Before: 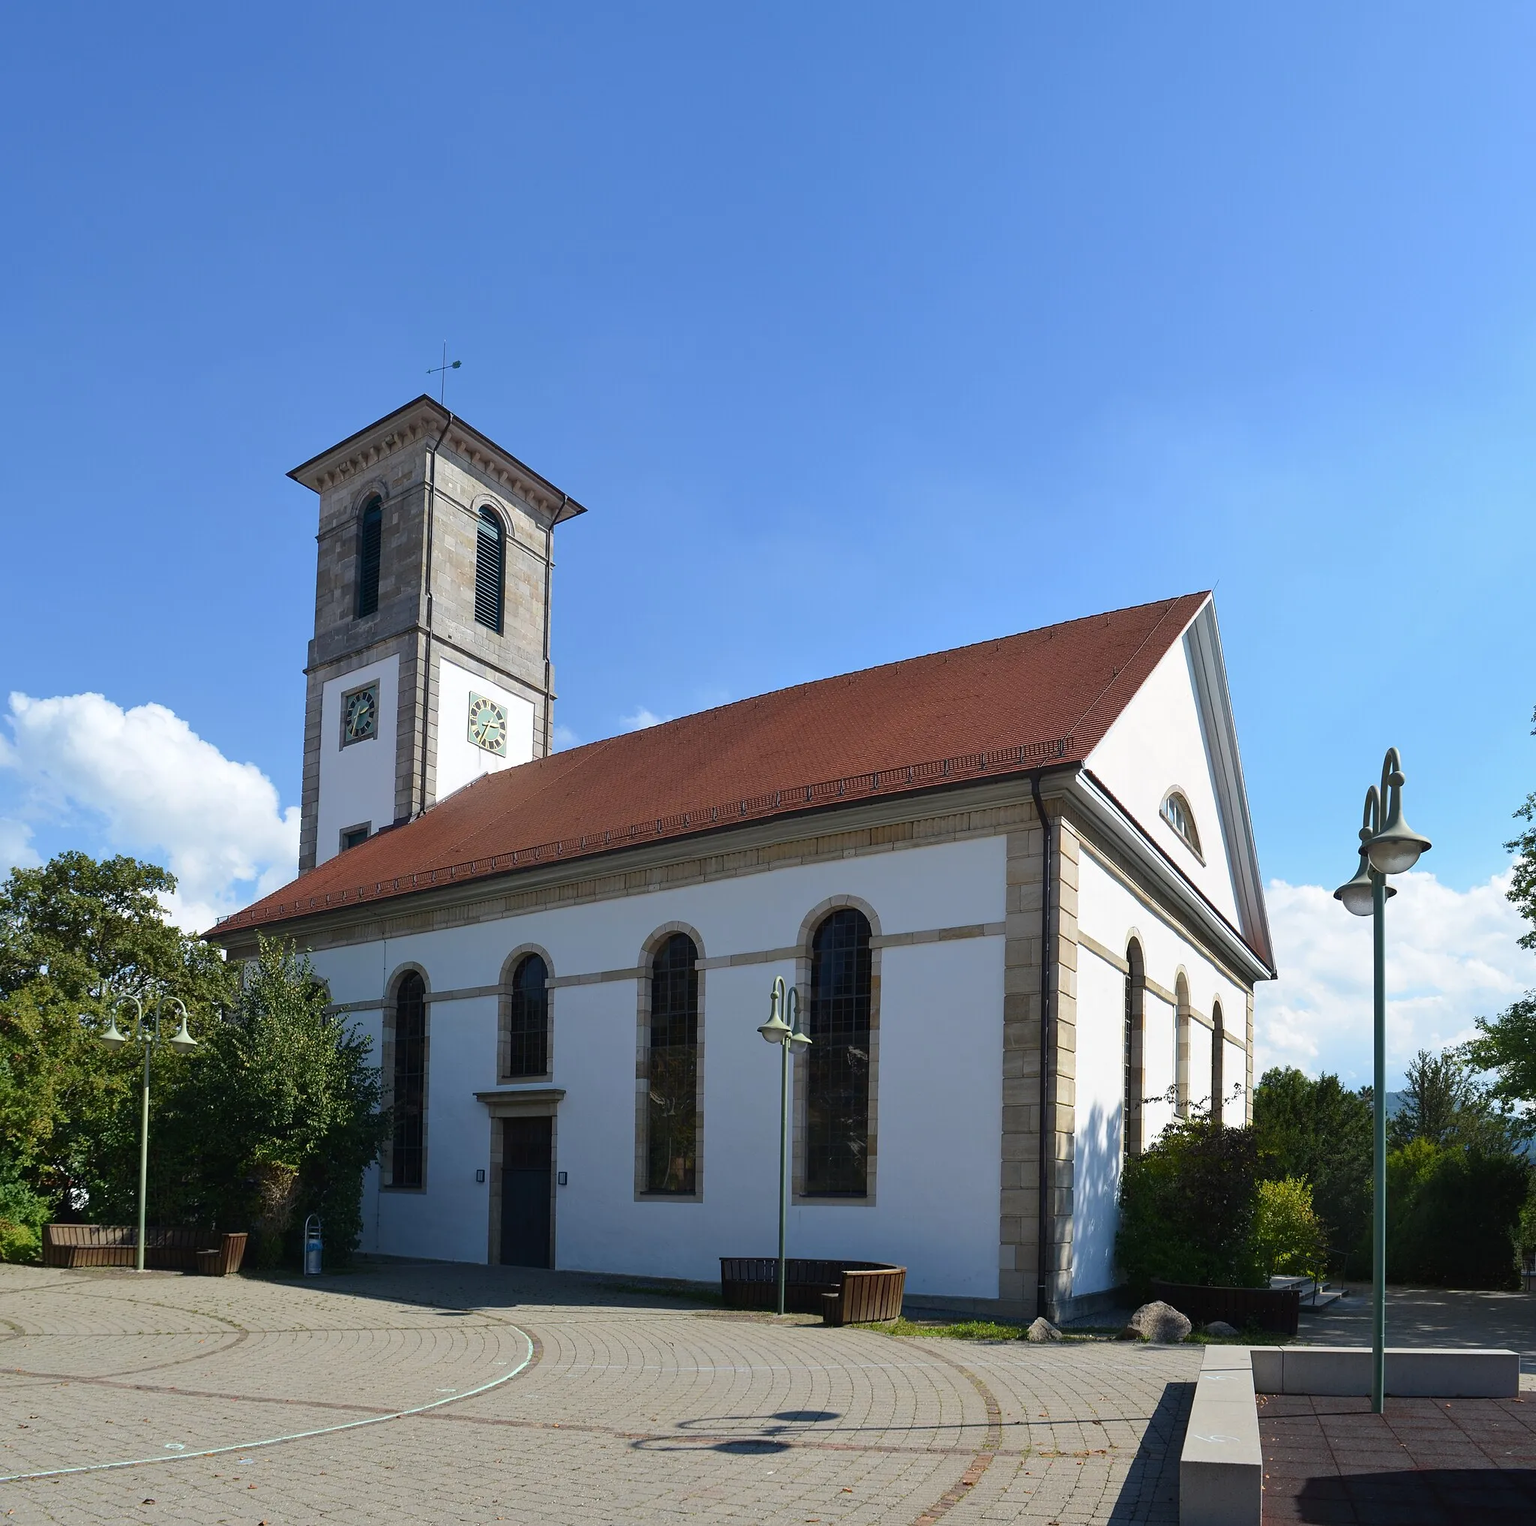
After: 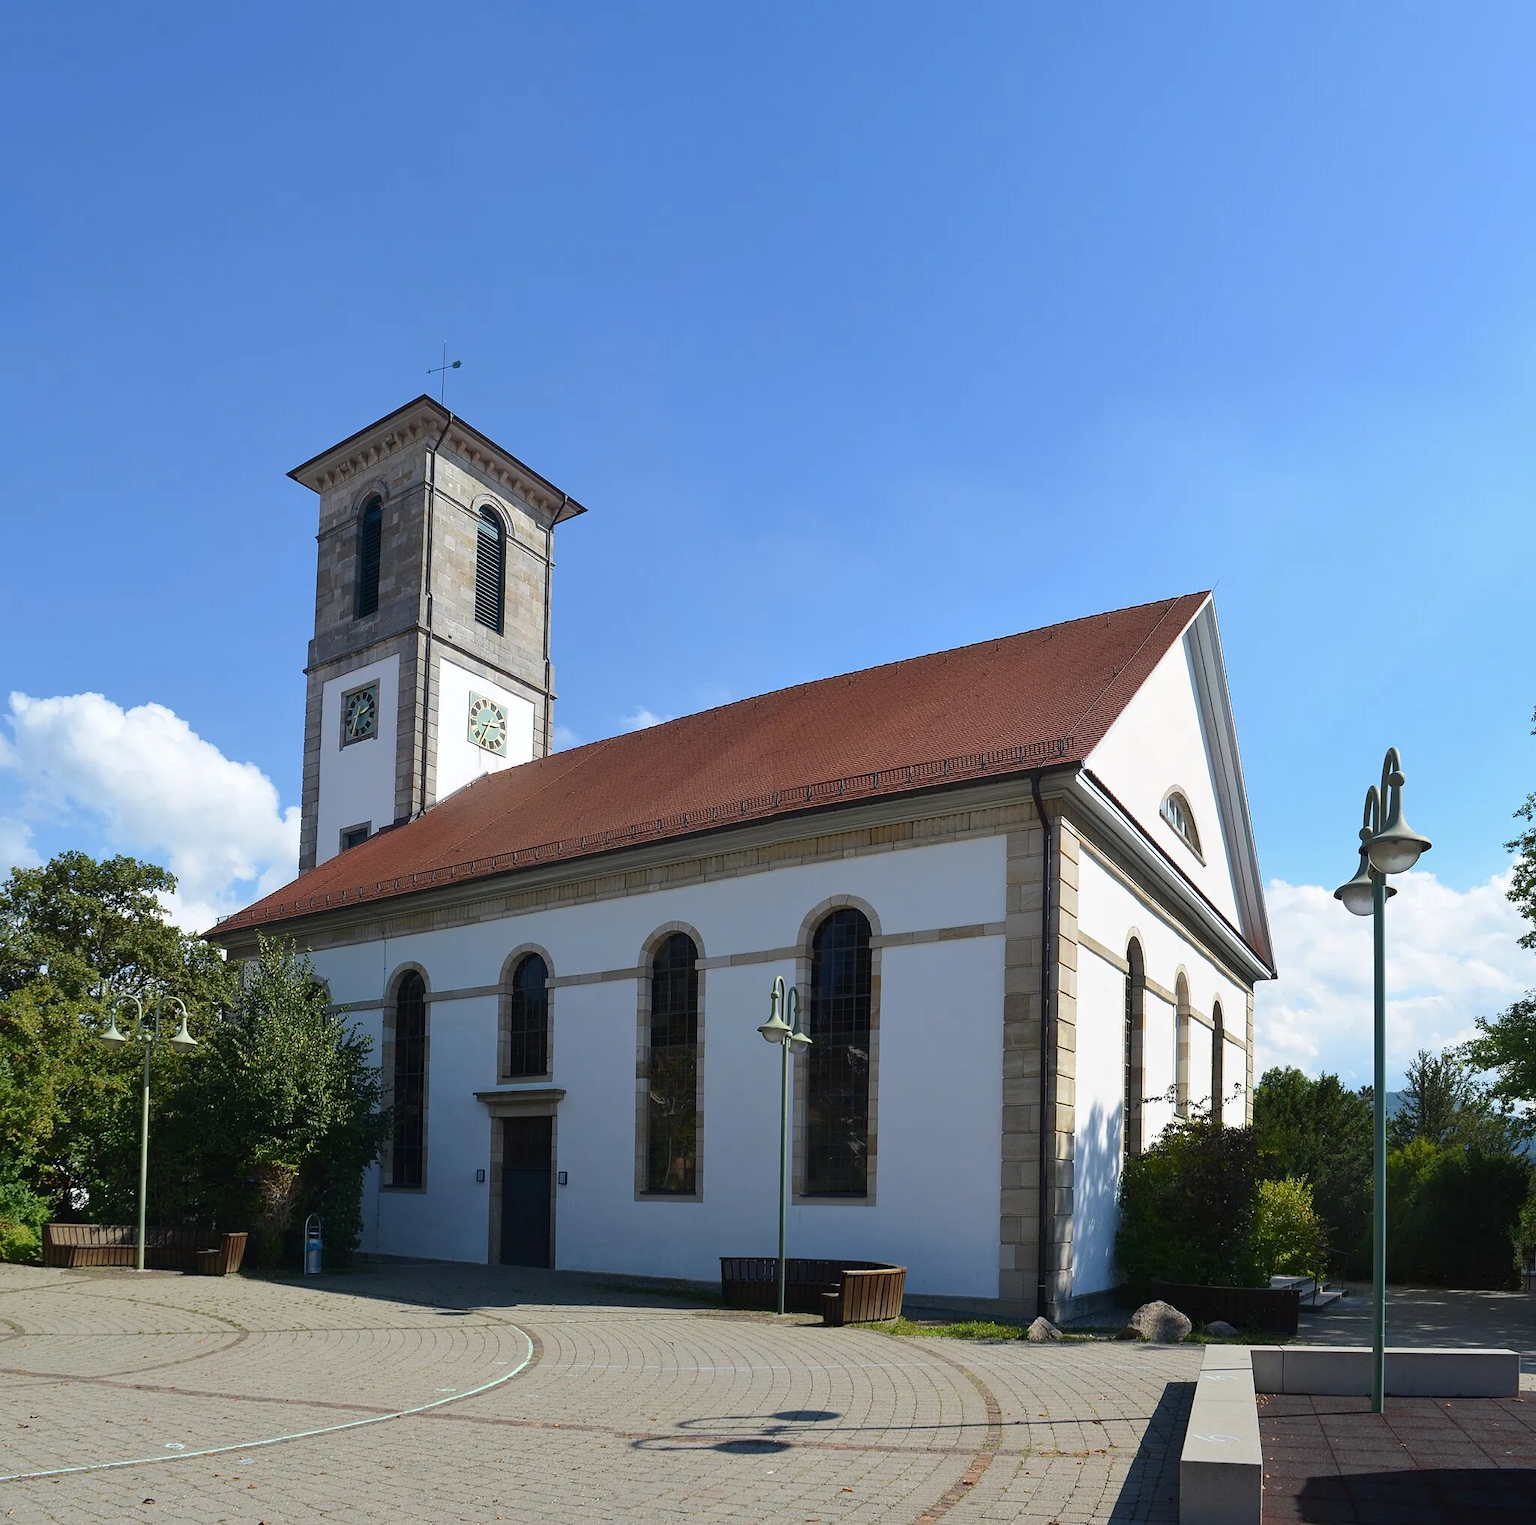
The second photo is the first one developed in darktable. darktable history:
tone equalizer: -7 EV 0.131 EV
